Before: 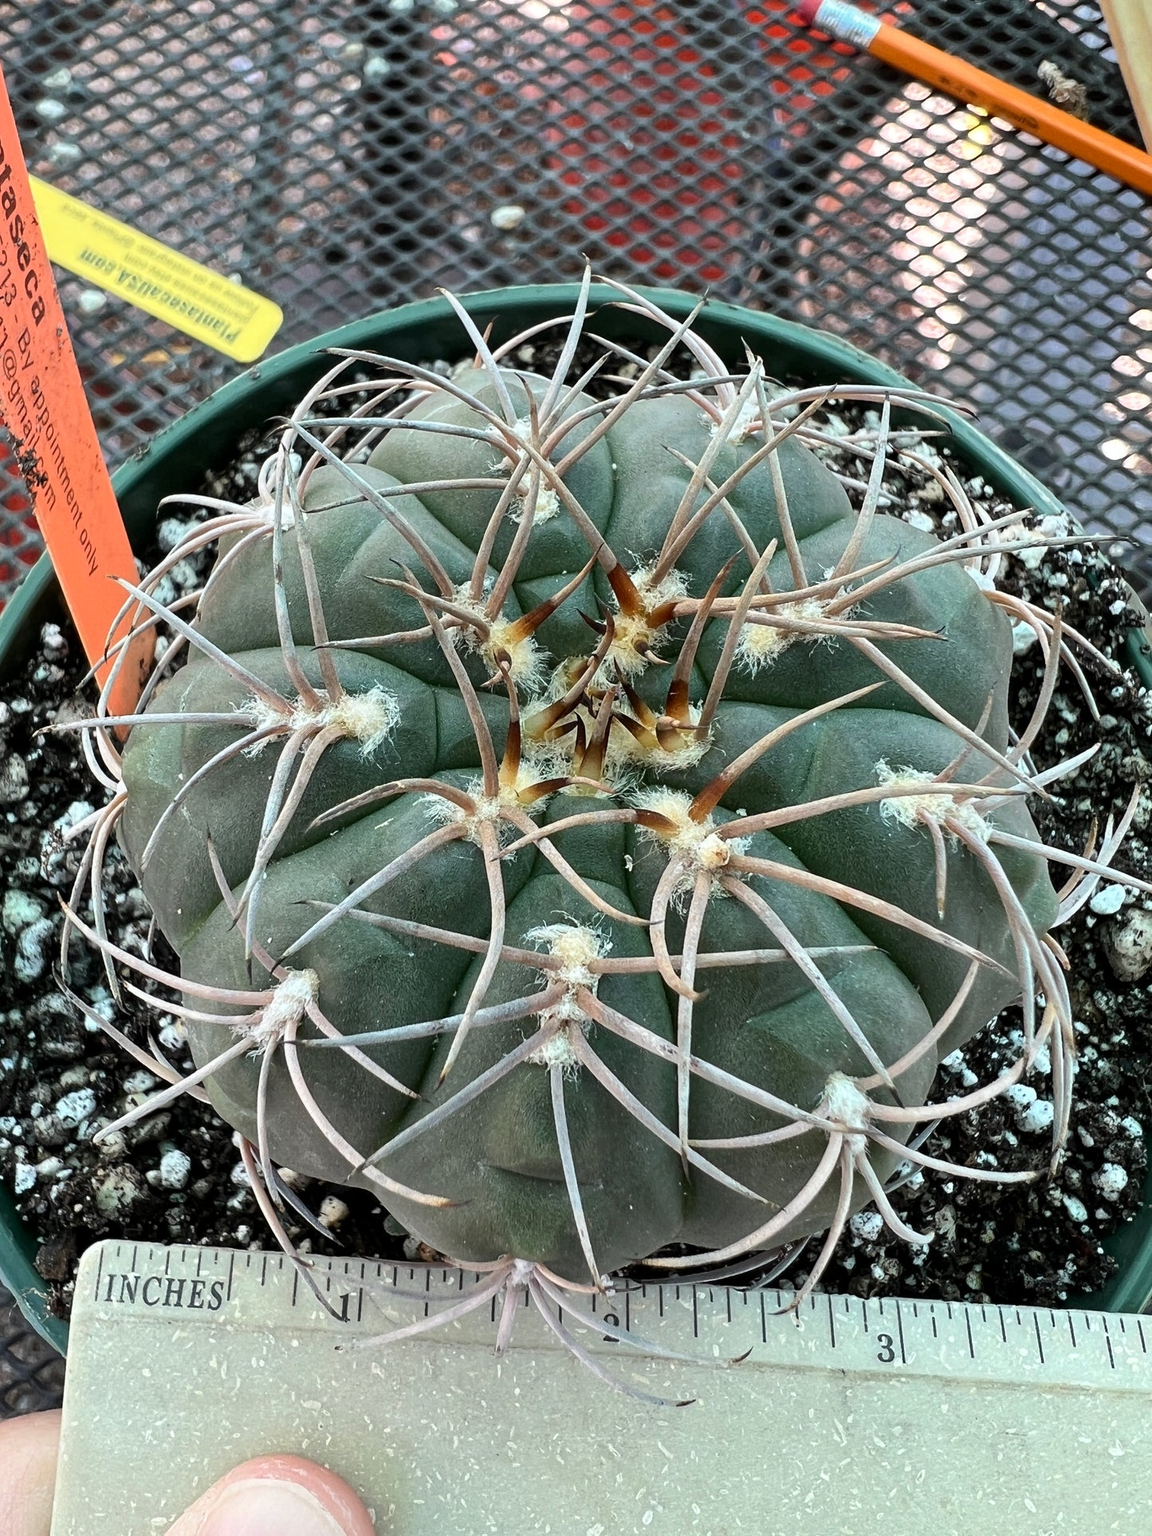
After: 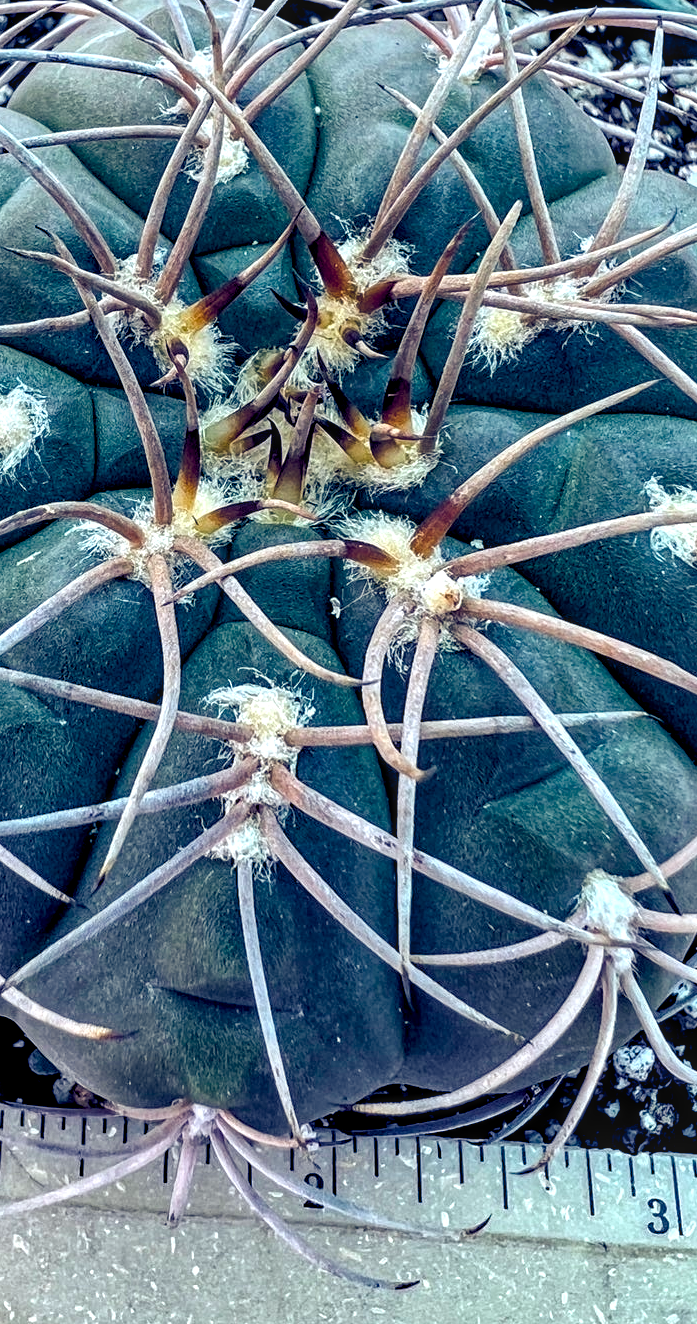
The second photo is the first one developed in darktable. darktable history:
crop: left 31.379%, top 24.658%, right 20.326%, bottom 6.628%
local contrast: highlights 61%, detail 143%, midtone range 0.428
color balance rgb: shadows lift › luminance -41.13%, shadows lift › chroma 14.13%, shadows lift › hue 260°, power › luminance -3.76%, power › chroma 0.56%, power › hue 40.37°, highlights gain › luminance 16.81%, highlights gain › chroma 2.94%, highlights gain › hue 260°, global offset › luminance -0.29%, global offset › chroma 0.31%, global offset › hue 260°, perceptual saturation grading › global saturation 20%, perceptual saturation grading › highlights -13.92%, perceptual saturation grading › shadows 50%
shadows and highlights: shadows 37.27, highlights -28.18, soften with gaussian
haze removal: compatibility mode true, adaptive false
color correction: highlights a* -0.137, highlights b* 0.137
